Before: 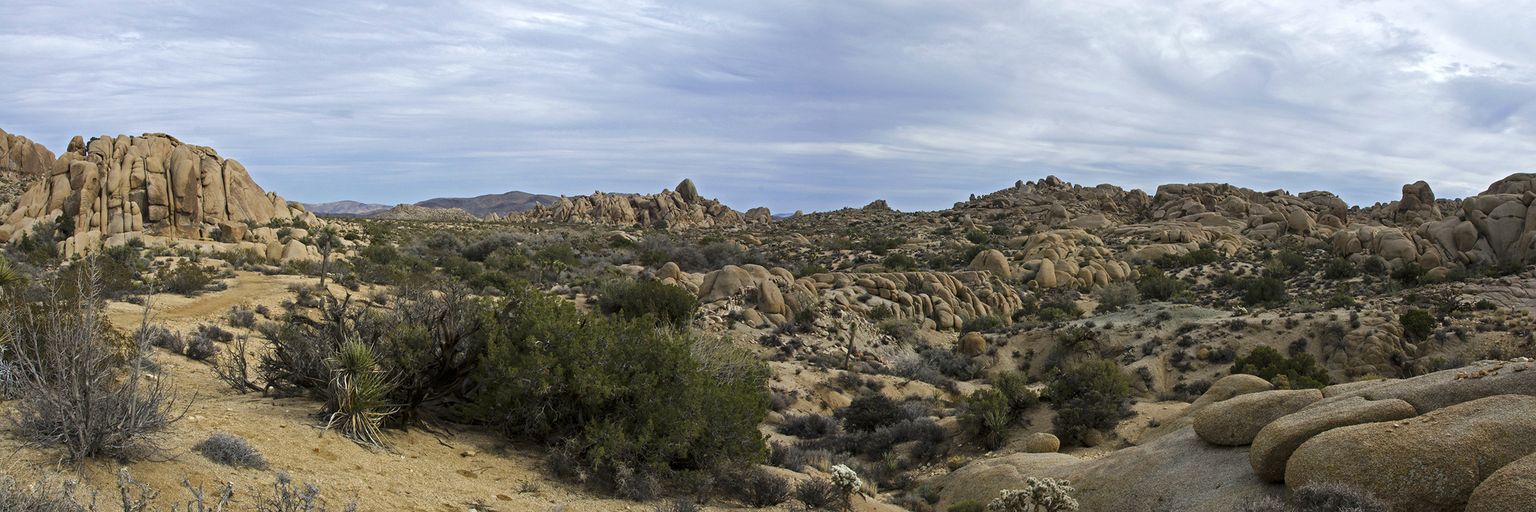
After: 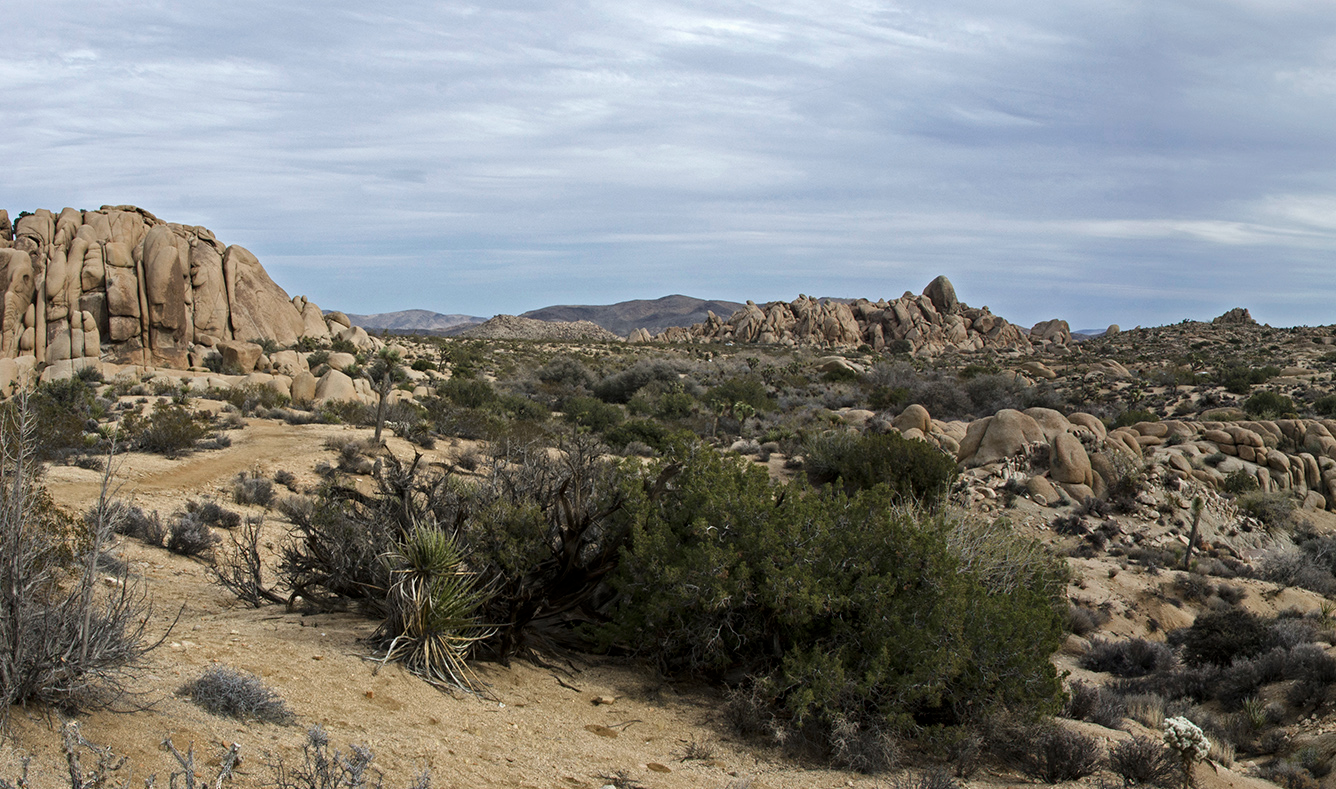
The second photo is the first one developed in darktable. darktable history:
crop: left 5.084%, right 38.573%
contrast brightness saturation: contrast 0.06, brightness -0.006, saturation -0.238
exposure: exposure -0.023 EV, compensate highlight preservation false
